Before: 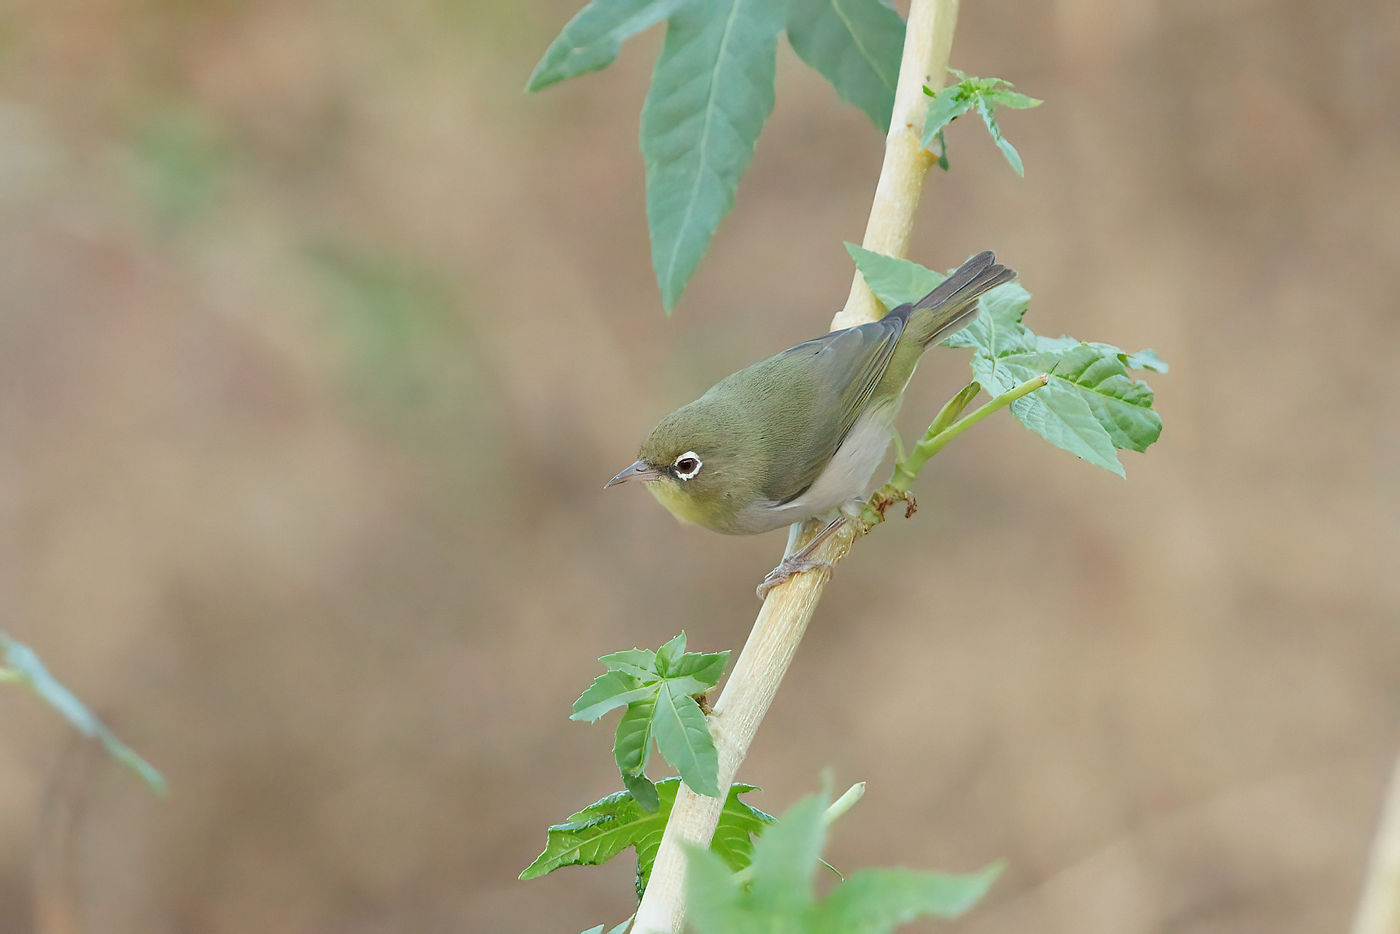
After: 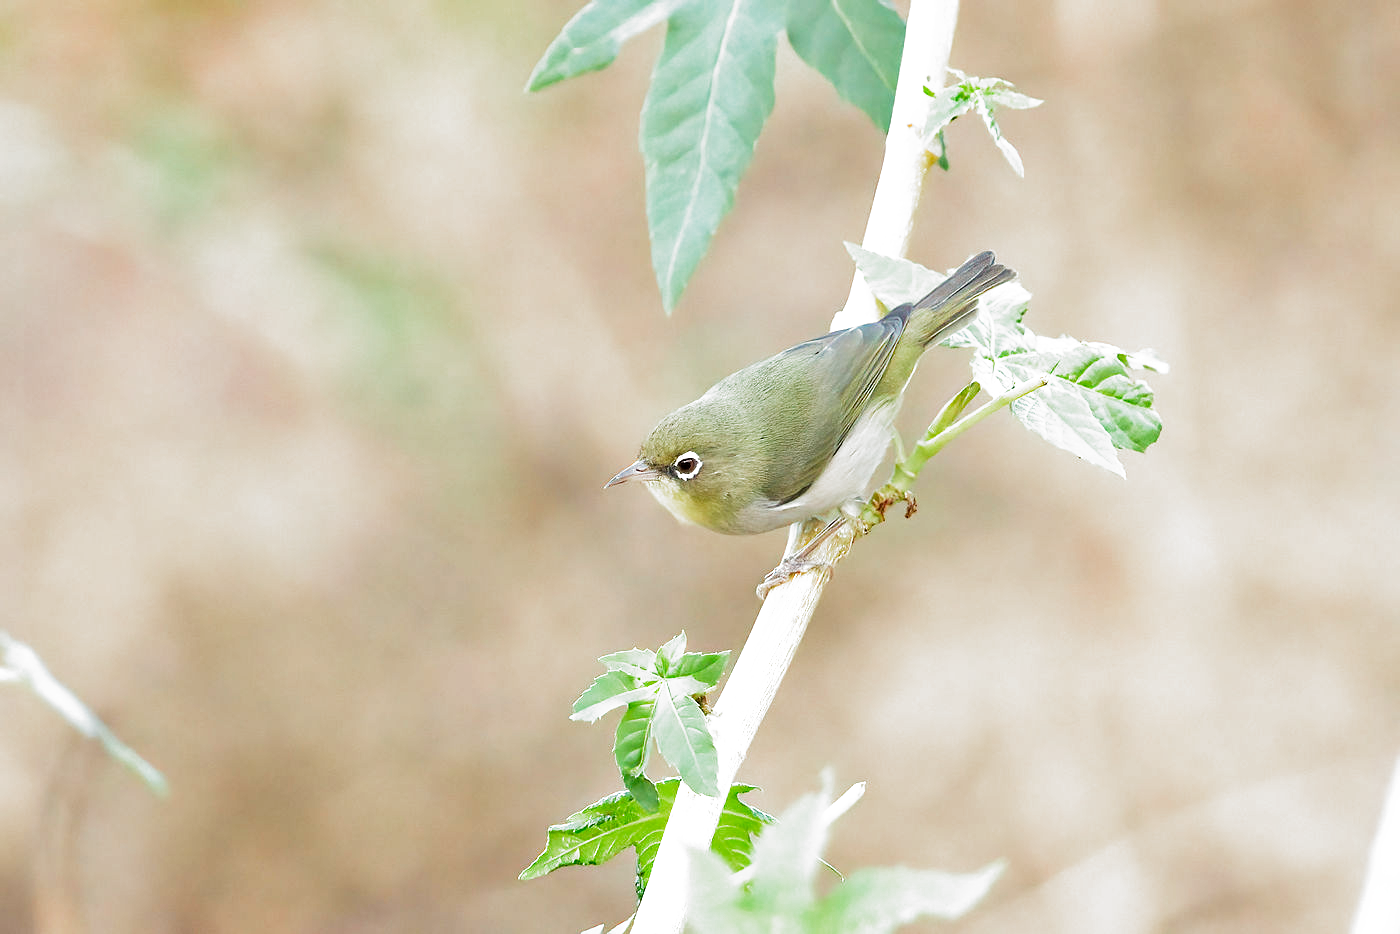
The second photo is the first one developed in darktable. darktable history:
exposure: exposure 0.646 EV, compensate exposure bias true, compensate highlight preservation false
filmic rgb: black relative exposure -8.18 EV, white relative exposure 2.2 EV, target white luminance 99.959%, hardness 7.15, latitude 74.62%, contrast 1.316, highlights saturation mix -2.9%, shadows ↔ highlights balance 30.68%, add noise in highlights 0.001, preserve chrominance no, color science v3 (2019), use custom middle-gray values true, contrast in highlights soft
